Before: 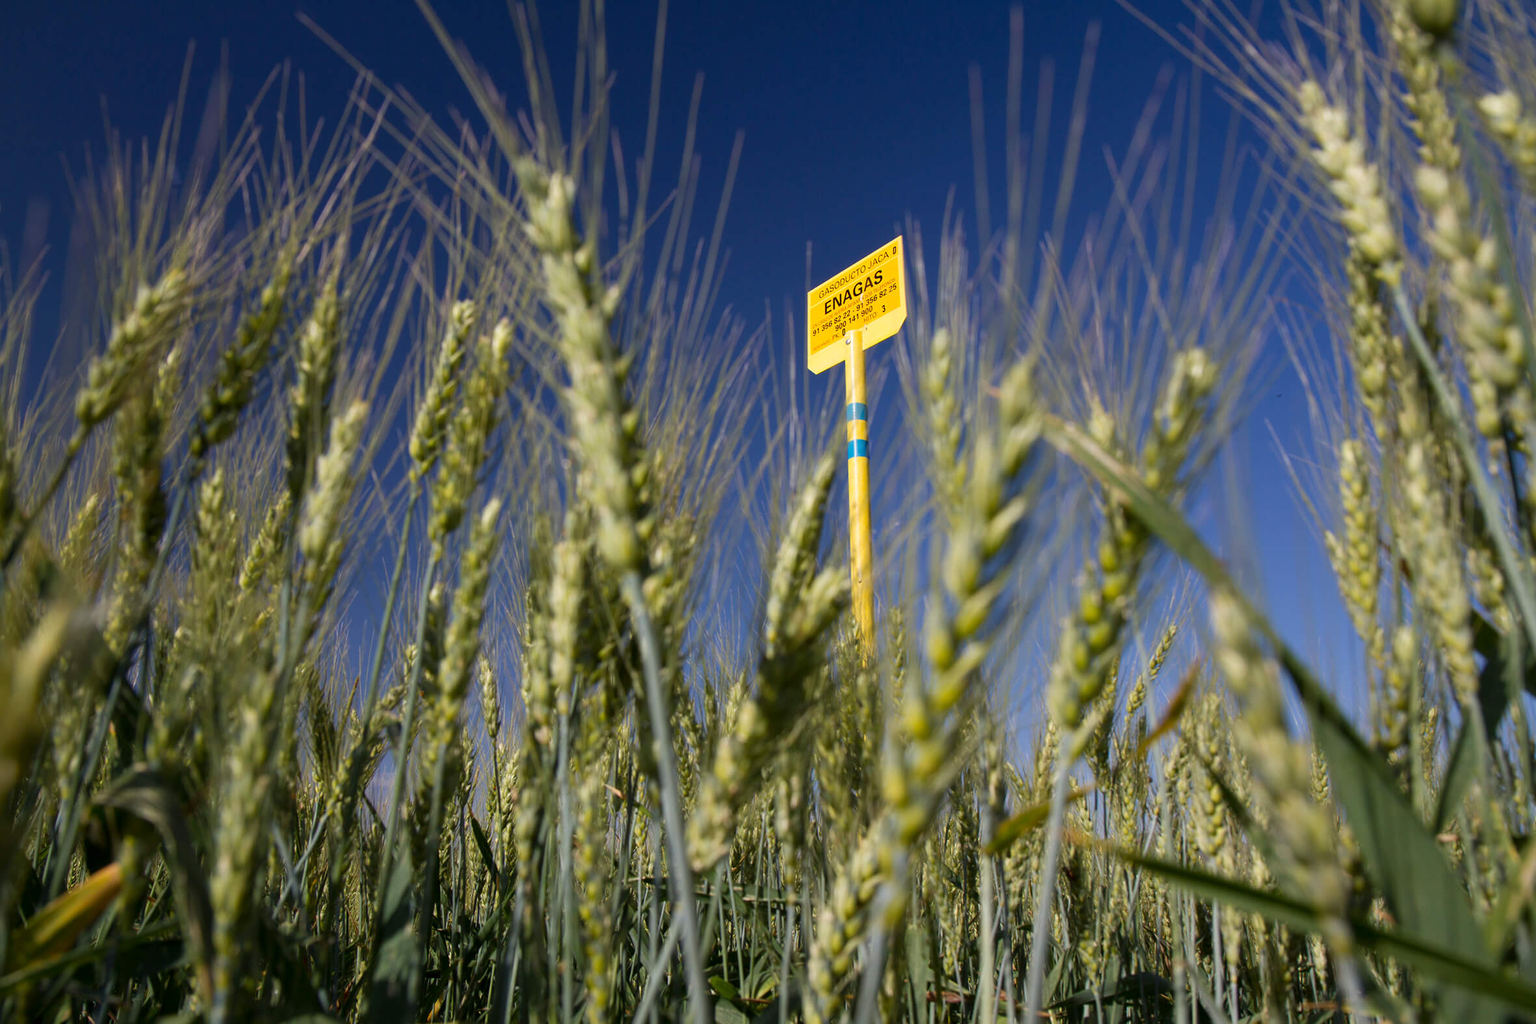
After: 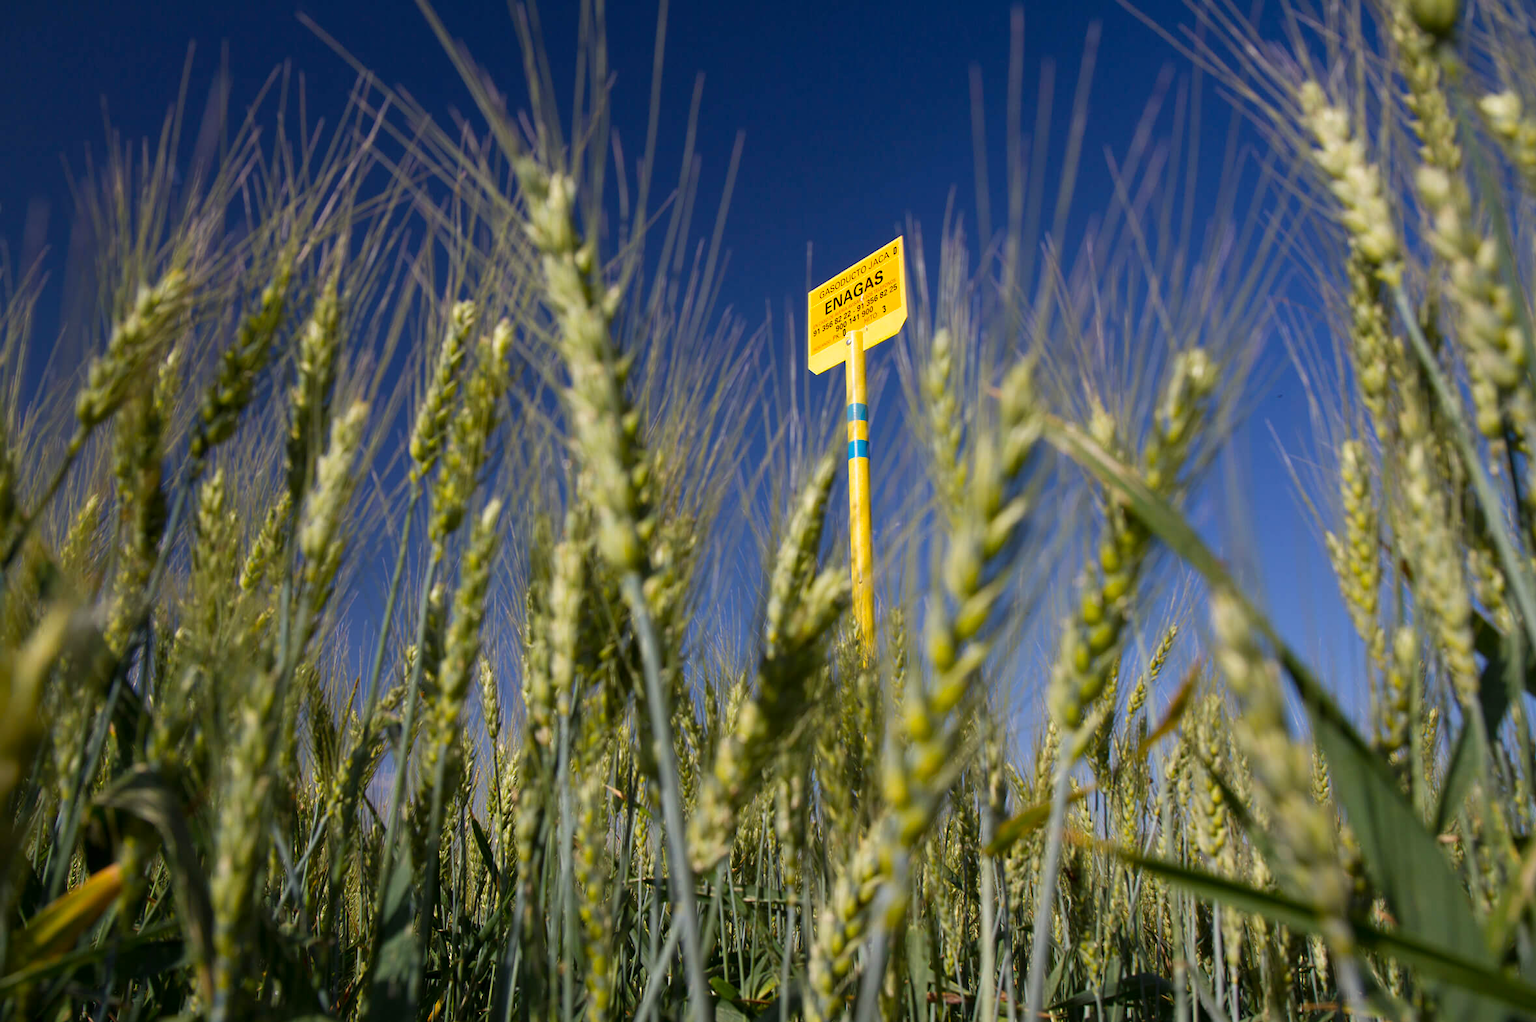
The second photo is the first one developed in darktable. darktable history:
sharpen: radius 5.325, amount 0.312, threshold 26.433
crop: top 0.05%, bottom 0.098%
color balance: output saturation 110%
